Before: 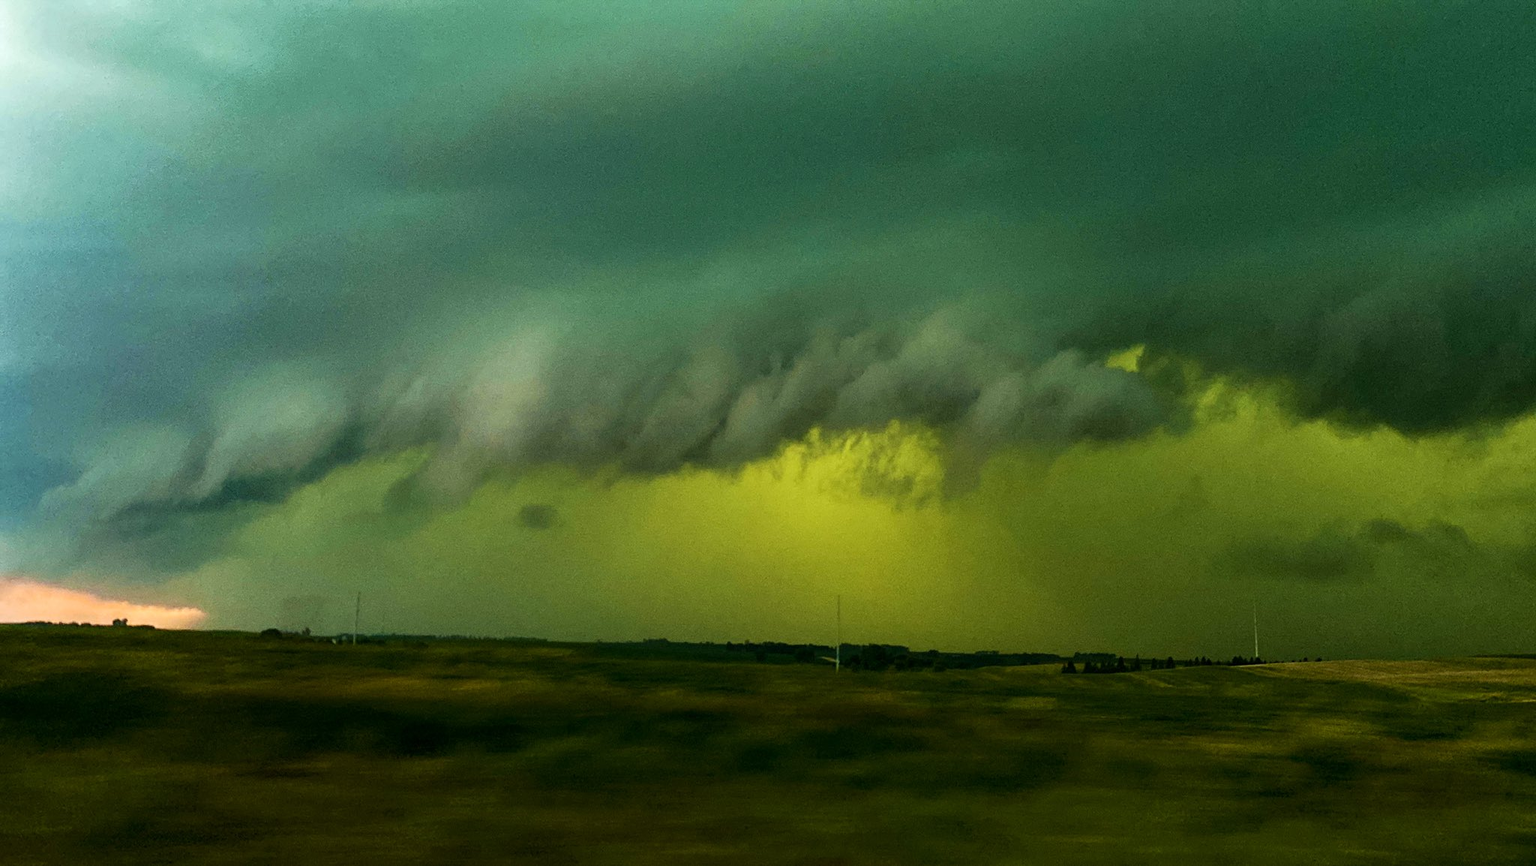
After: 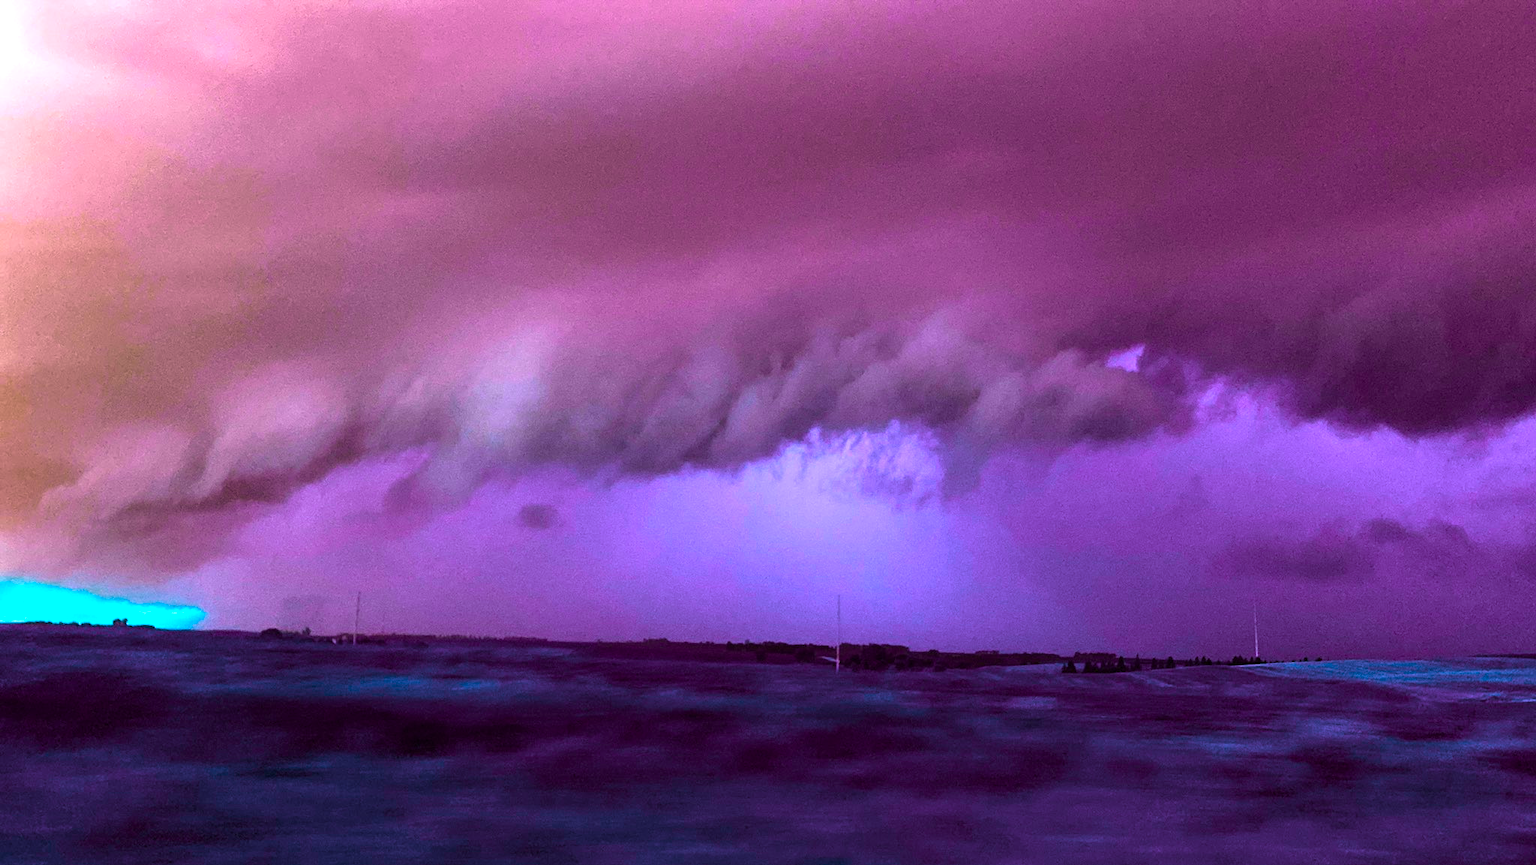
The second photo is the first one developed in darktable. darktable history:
color balance rgb: linear chroma grading › global chroma 9.725%, perceptual saturation grading › global saturation 19.877%, hue shift 179.87°, perceptual brilliance grading › global brilliance 11.335%, global vibrance 49.159%, contrast 0.834%
